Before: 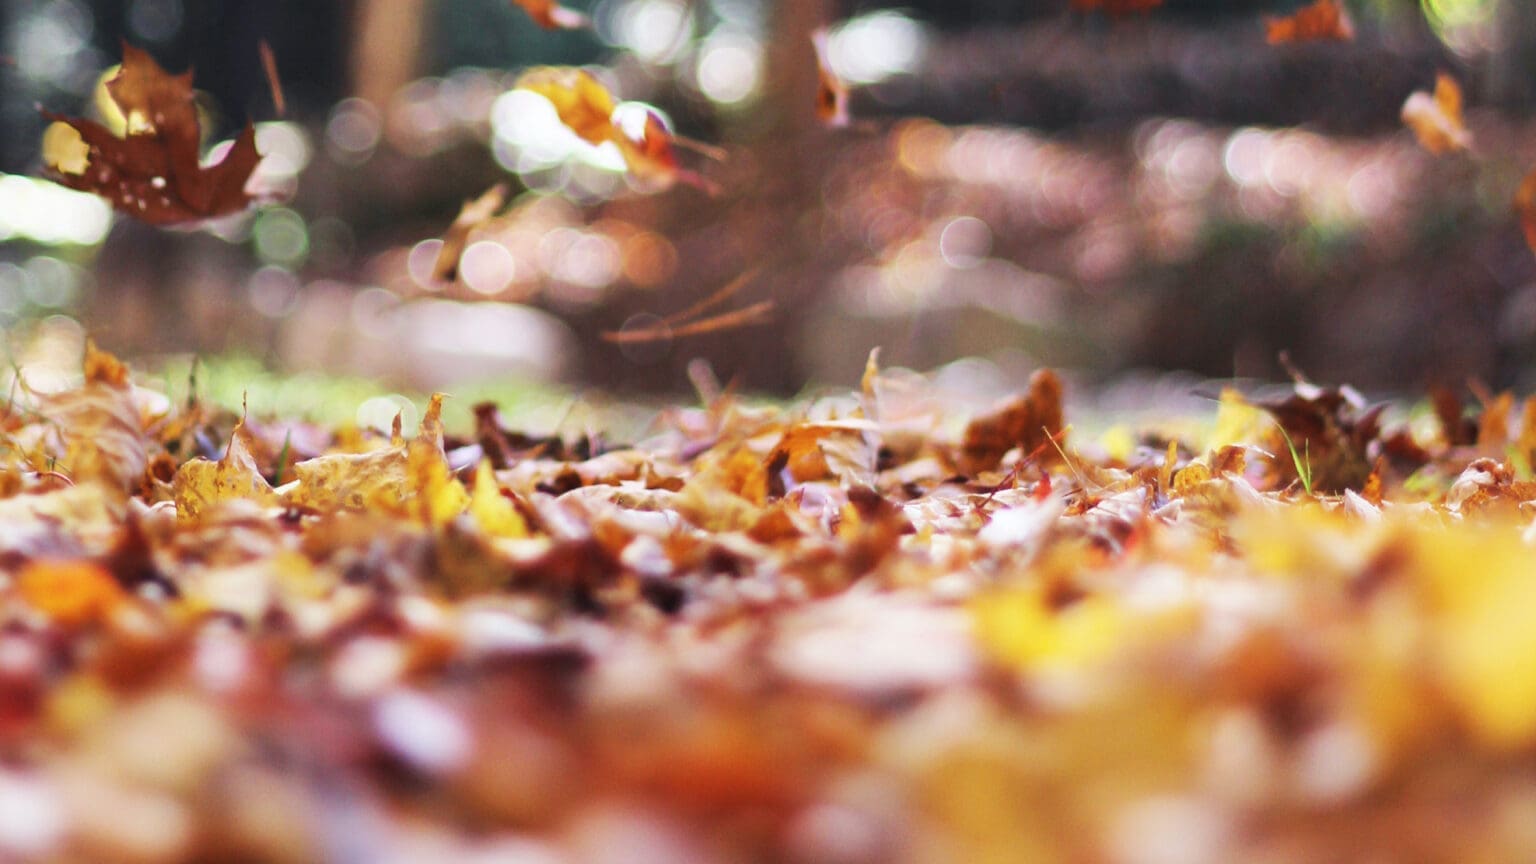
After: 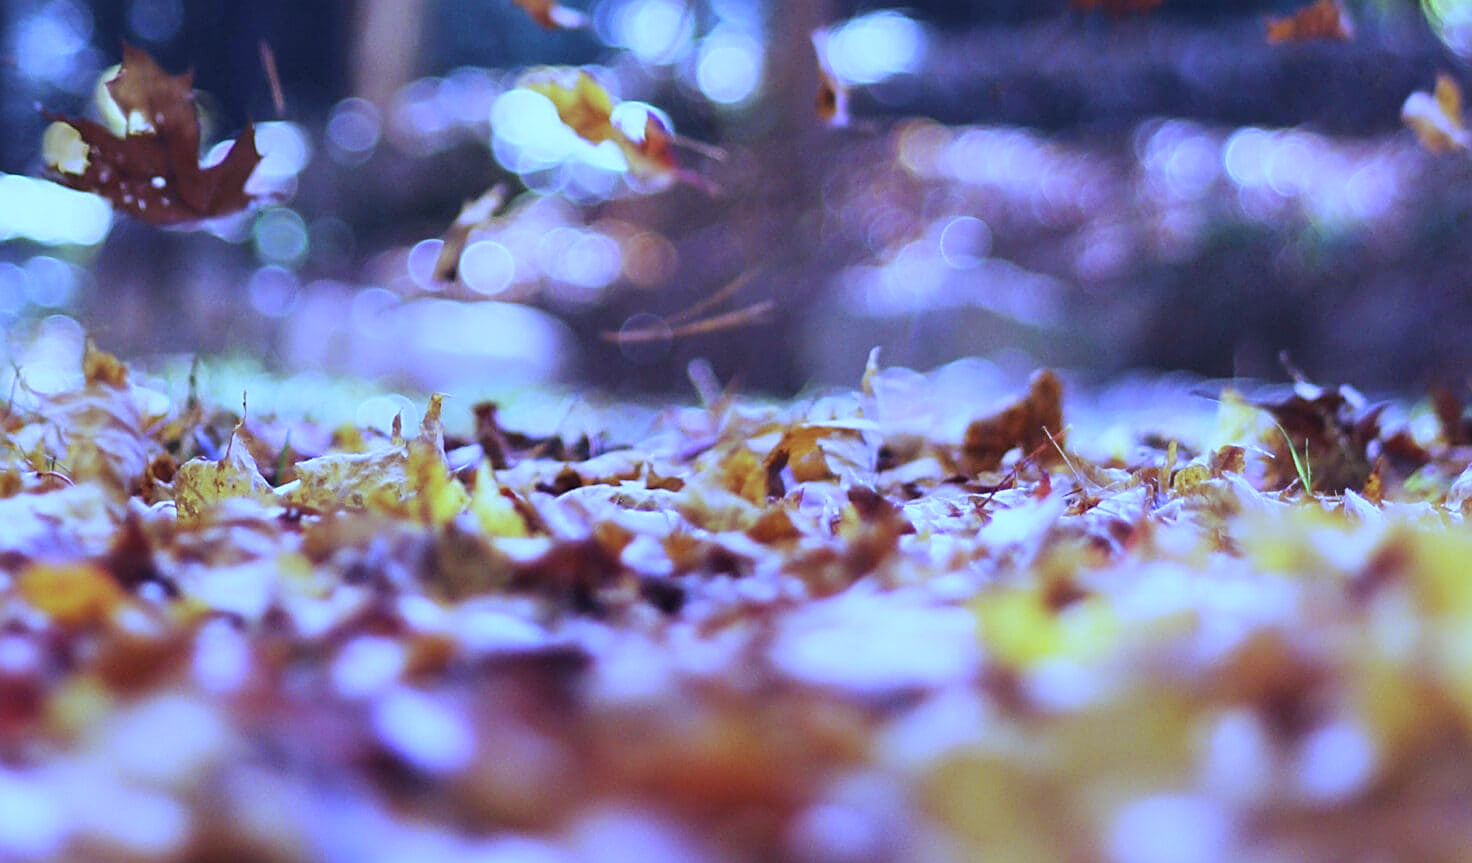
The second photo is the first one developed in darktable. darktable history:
sharpen: on, module defaults
crop: right 4.126%, bottom 0.031%
color calibration: illuminant custom, x 0.363, y 0.385, temperature 4528.03 K
white balance: red 0.766, blue 1.537
